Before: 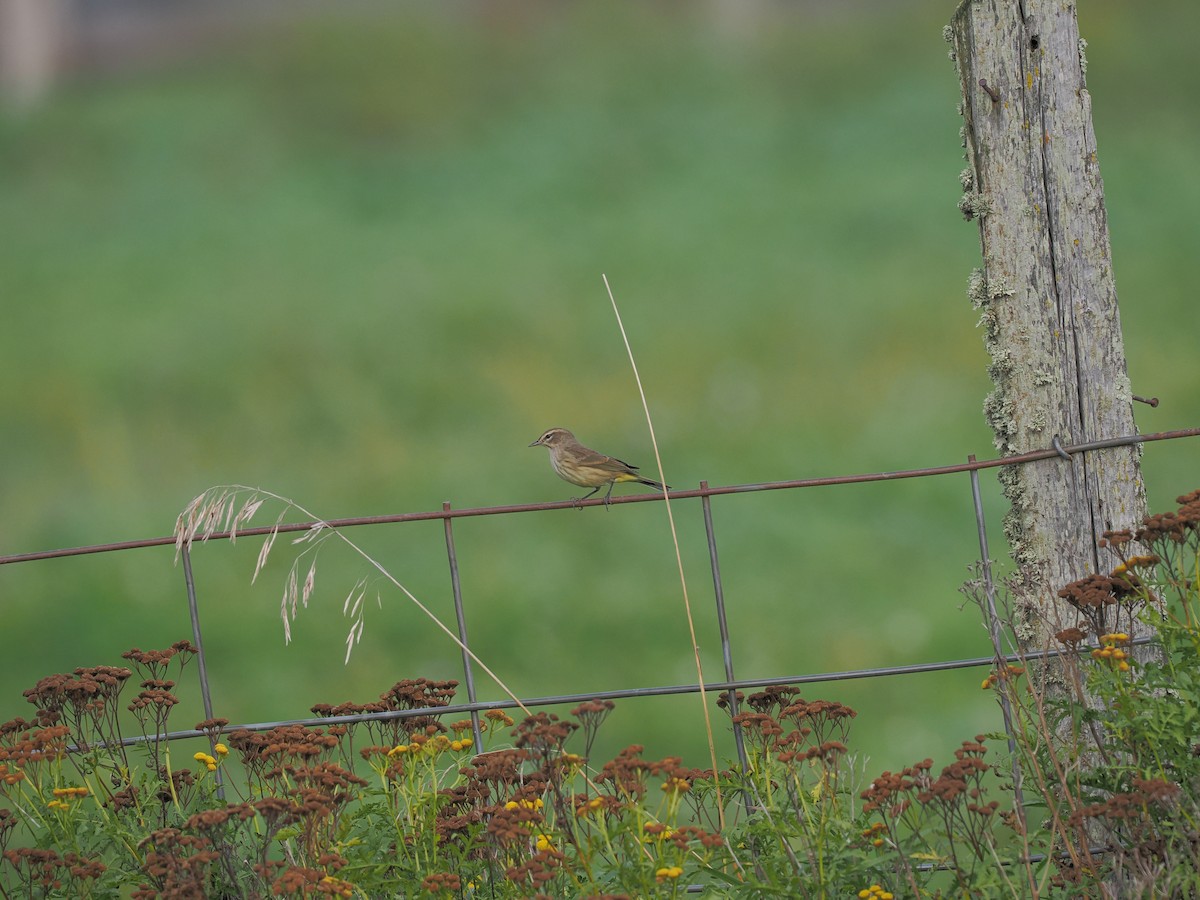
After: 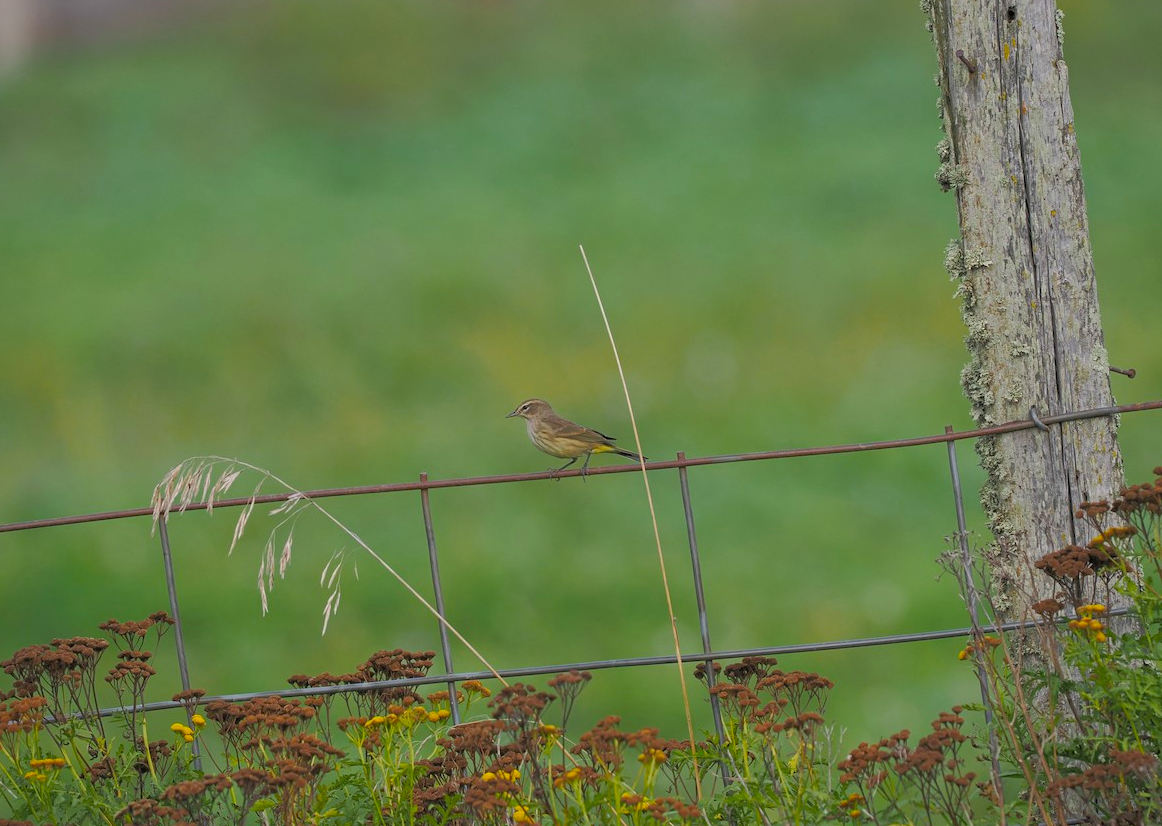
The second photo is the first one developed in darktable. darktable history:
exposure: compensate highlight preservation false
crop: left 1.964%, top 3.251%, right 1.122%, bottom 4.933%
color balance: output saturation 120%
